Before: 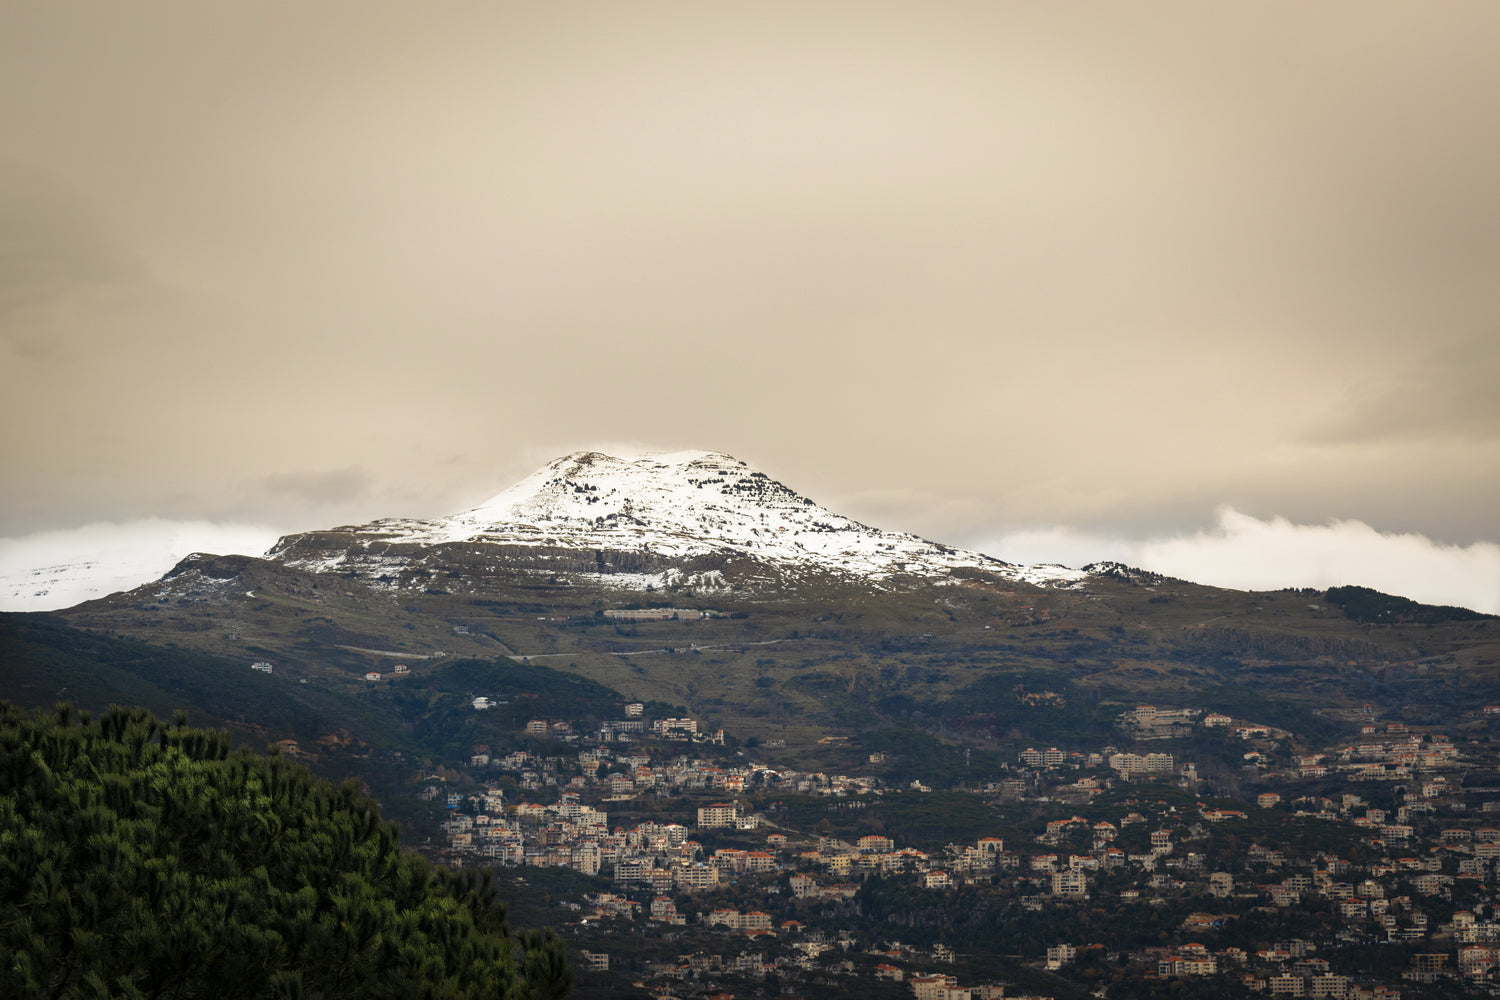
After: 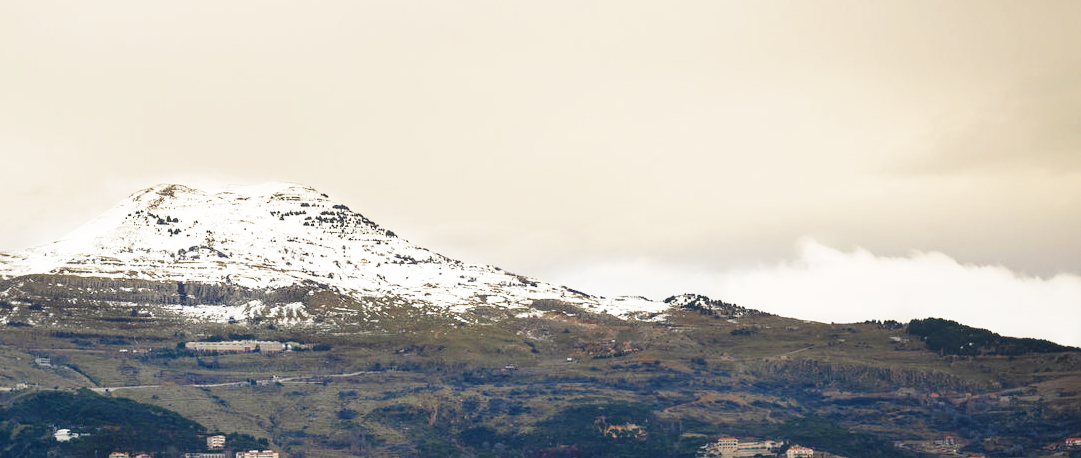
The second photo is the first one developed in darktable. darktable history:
base curve: curves: ch0 [(0, 0) (0.028, 0.03) (0.121, 0.232) (0.46, 0.748) (0.859, 0.968) (1, 1)], preserve colors none
crop and rotate: left 27.895%, top 26.842%, bottom 27.353%
